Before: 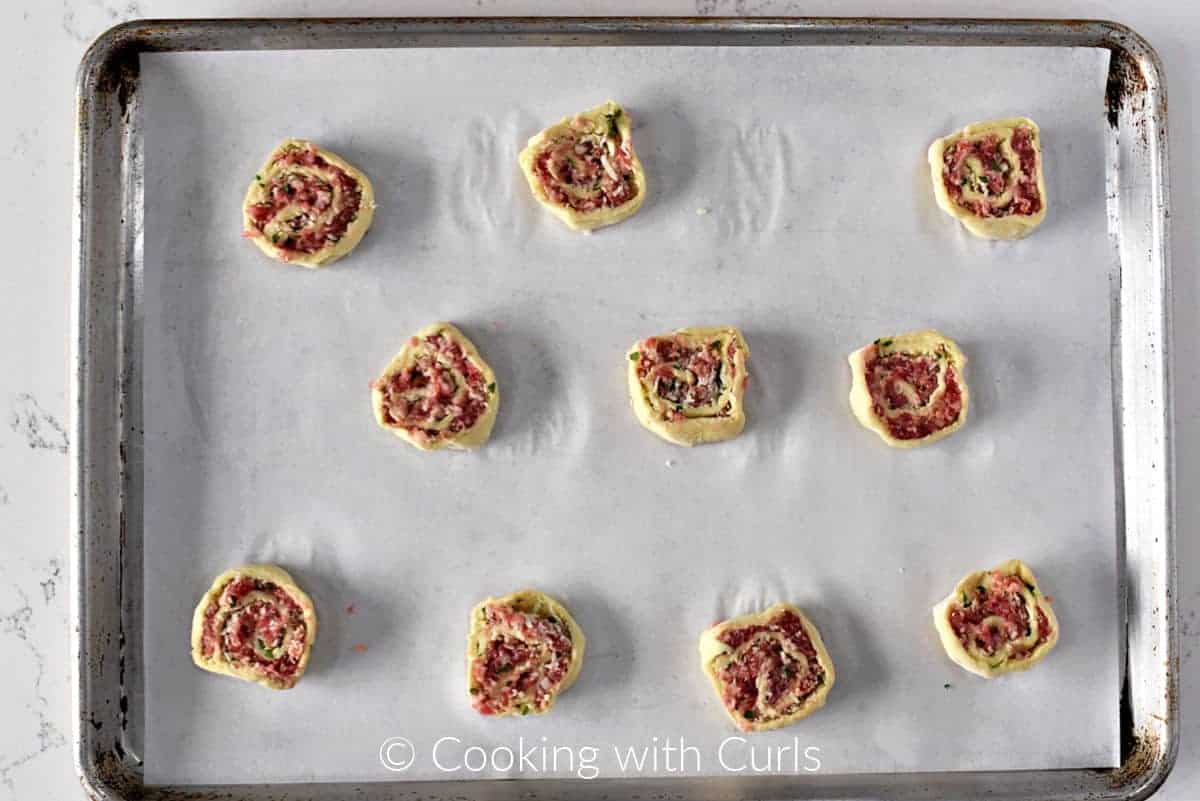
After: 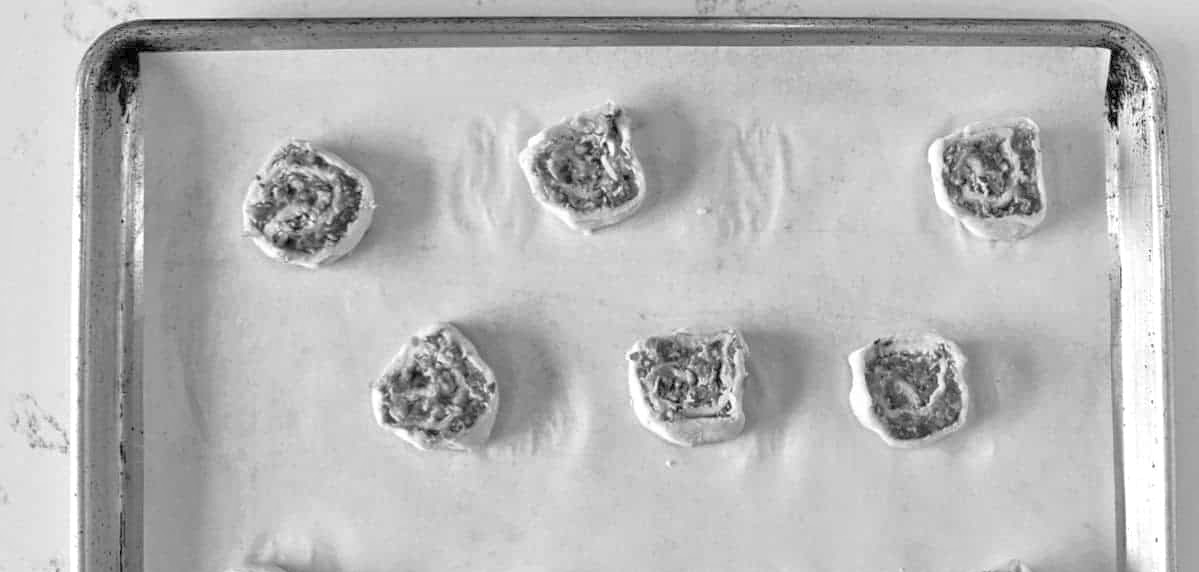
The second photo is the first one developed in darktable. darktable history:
contrast brightness saturation: contrast 0.1, brightness 0.3, saturation 0.14
local contrast: highlights 100%, shadows 100%, detail 120%, midtone range 0.2
crop: bottom 28.576%
shadows and highlights: on, module defaults
monochrome: on, module defaults
